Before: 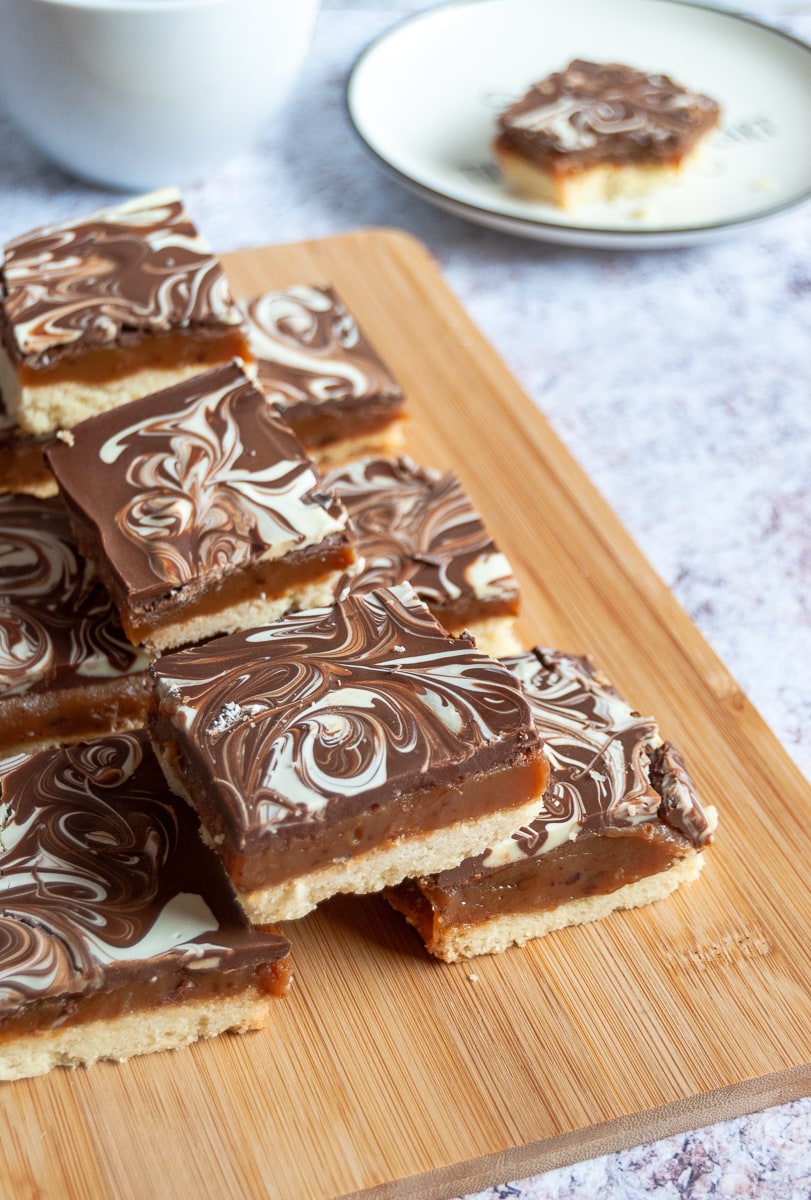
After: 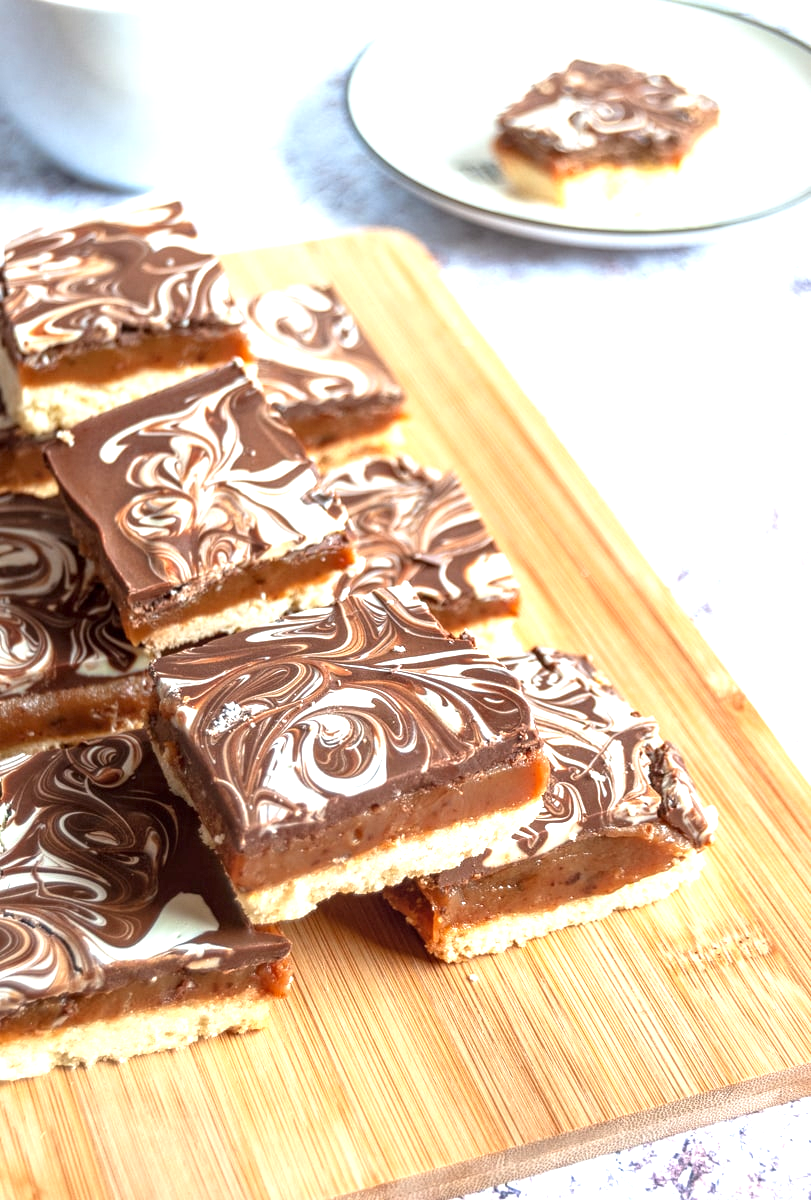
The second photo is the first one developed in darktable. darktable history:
local contrast: on, module defaults
exposure: black level correction 0, exposure 1.001 EV, compensate exposure bias true, compensate highlight preservation false
